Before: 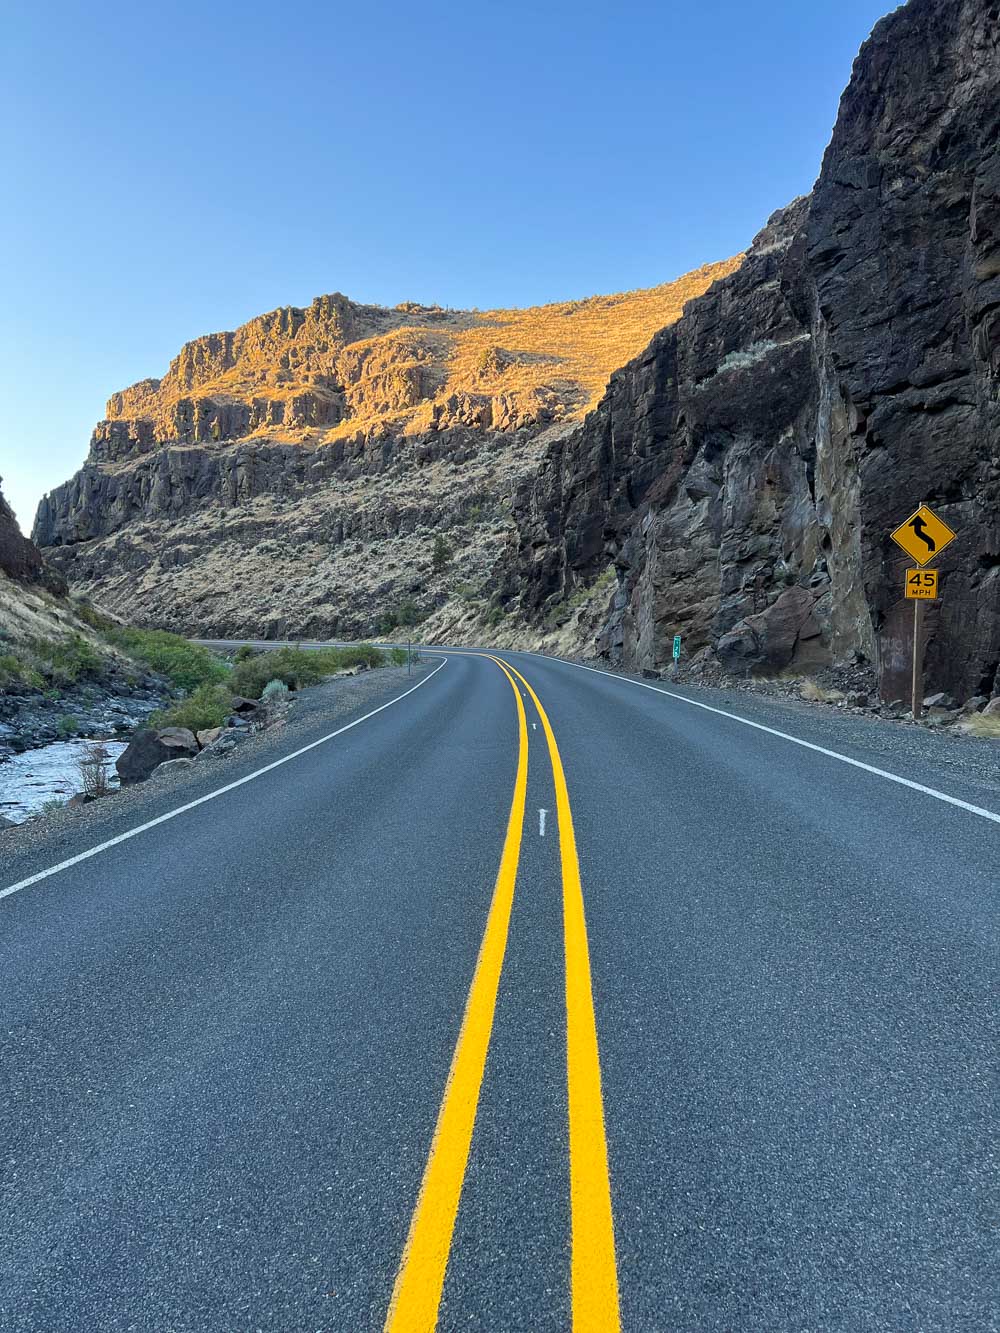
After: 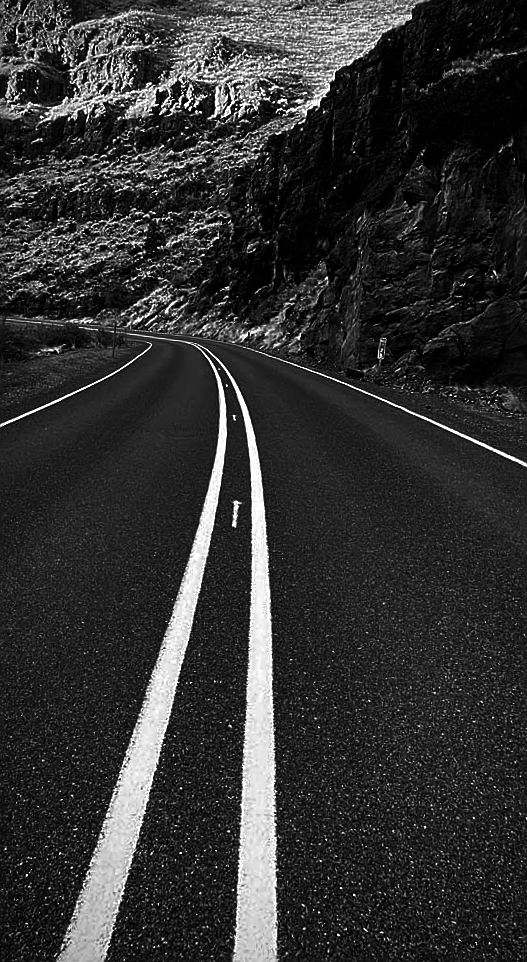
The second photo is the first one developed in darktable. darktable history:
rotate and perspective: rotation 4.1°, automatic cropping off
vignetting: automatic ratio true
crop: left 31.379%, top 24.658%, right 20.326%, bottom 6.628%
exposure: black level correction 0.001, exposure 0.5 EV, compensate exposure bias true, compensate highlight preservation false
color zones: curves: ch0 [(0.25, 0.5) (0.428, 0.473) (0.75, 0.5)]; ch1 [(0.243, 0.479) (0.398, 0.452) (0.75, 0.5)]
sharpen: on, module defaults
contrast brightness saturation: contrast 0.02, brightness -1, saturation -1
